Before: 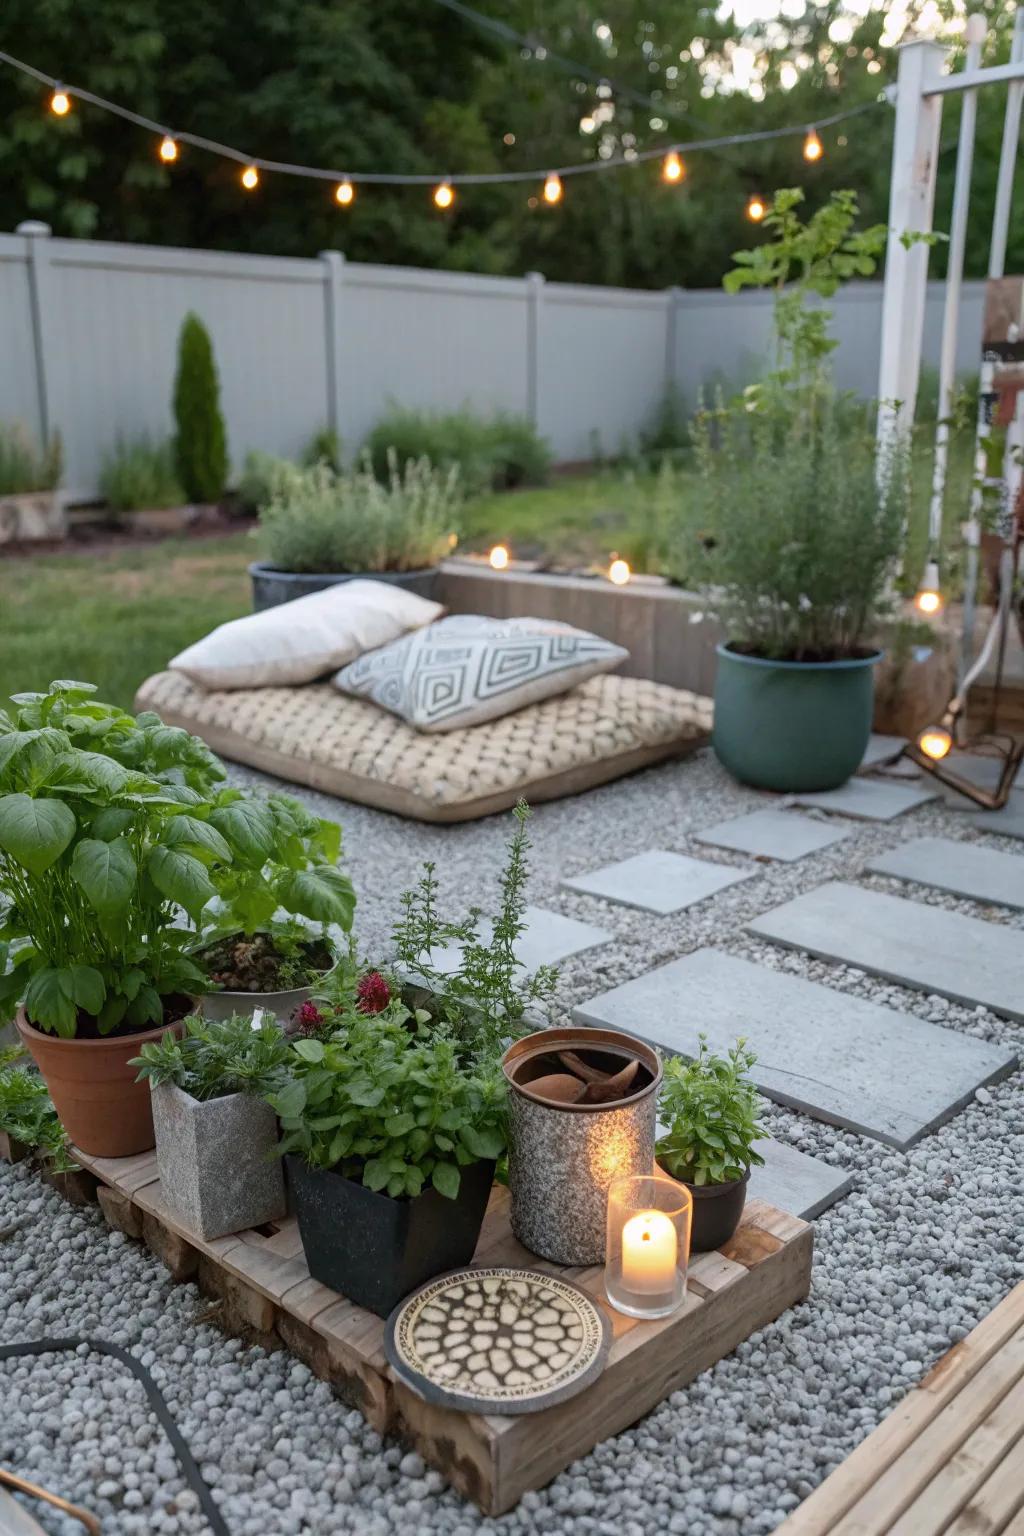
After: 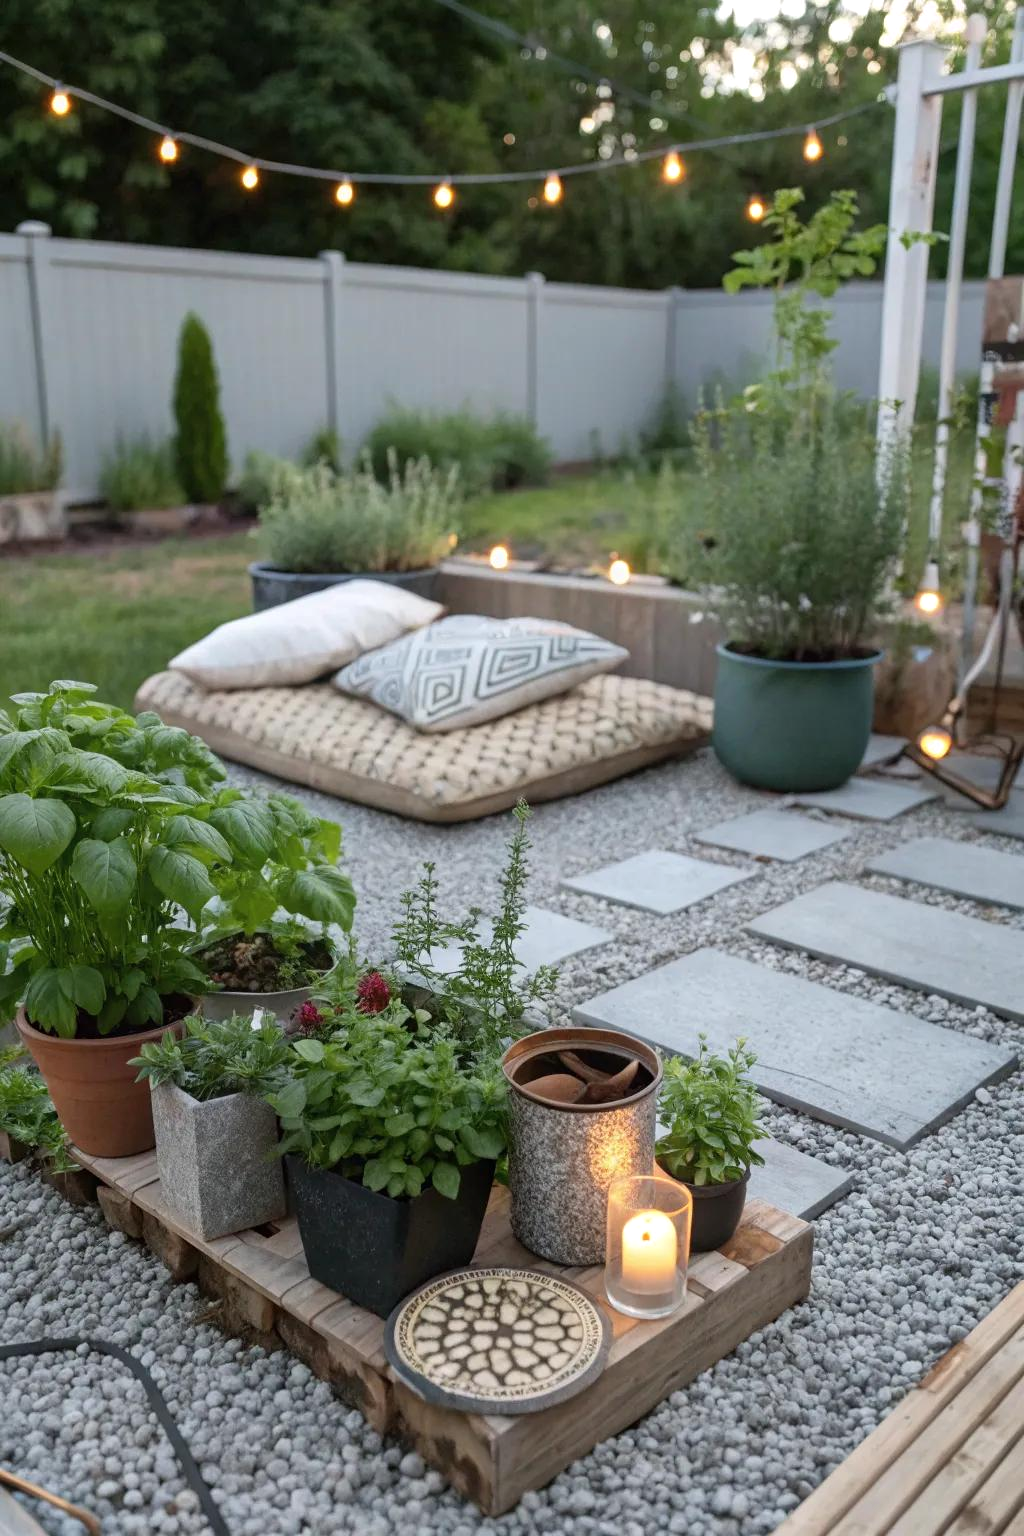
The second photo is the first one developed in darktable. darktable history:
shadows and highlights: radius 169.54, shadows 27.62, white point adjustment 2.96, highlights -68.97, highlights color adjustment 45.94%, soften with gaussian
